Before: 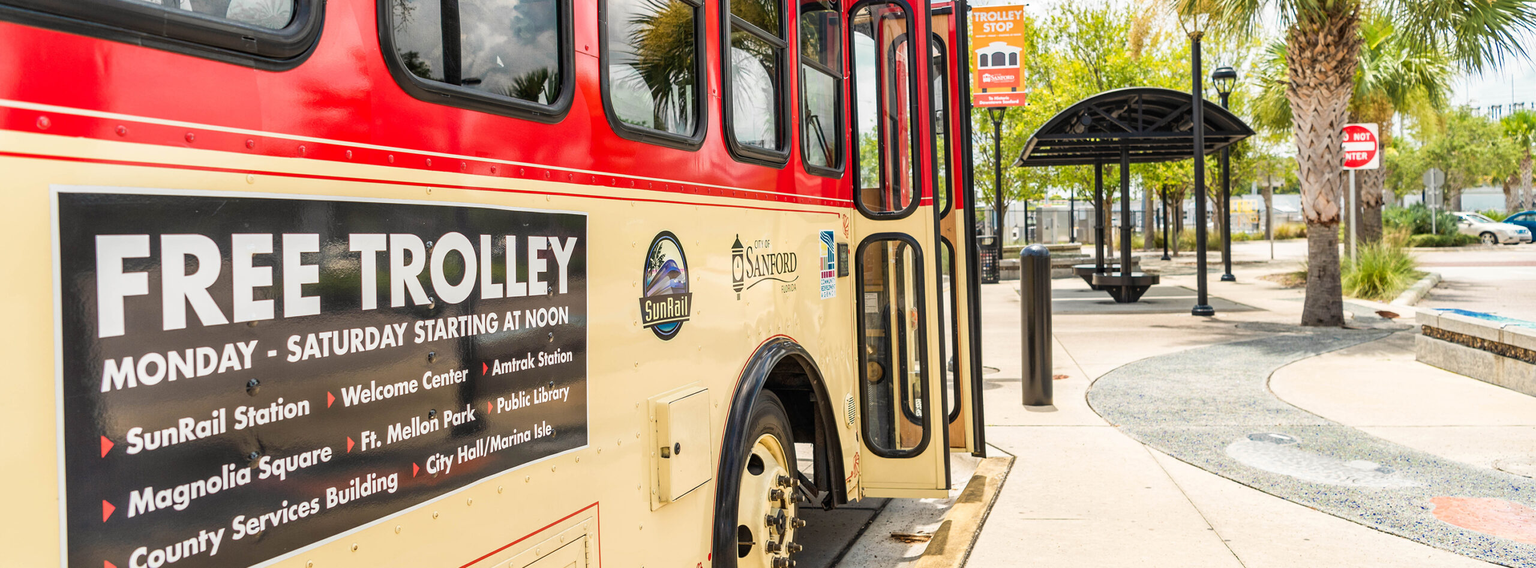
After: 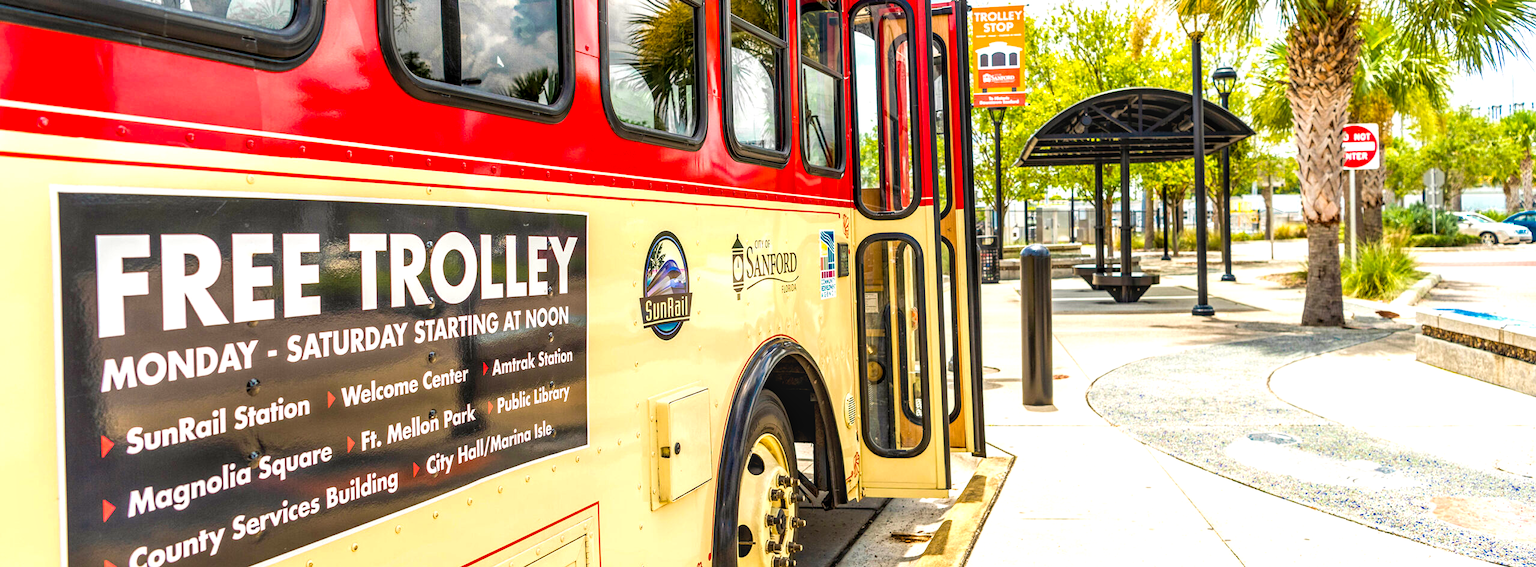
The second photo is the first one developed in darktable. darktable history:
color balance rgb: global offset › luminance -0.468%, perceptual saturation grading › global saturation 29.548%, perceptual brilliance grading › global brilliance 10.625%, contrast 4.105%
velvia: on, module defaults
local contrast: on, module defaults
